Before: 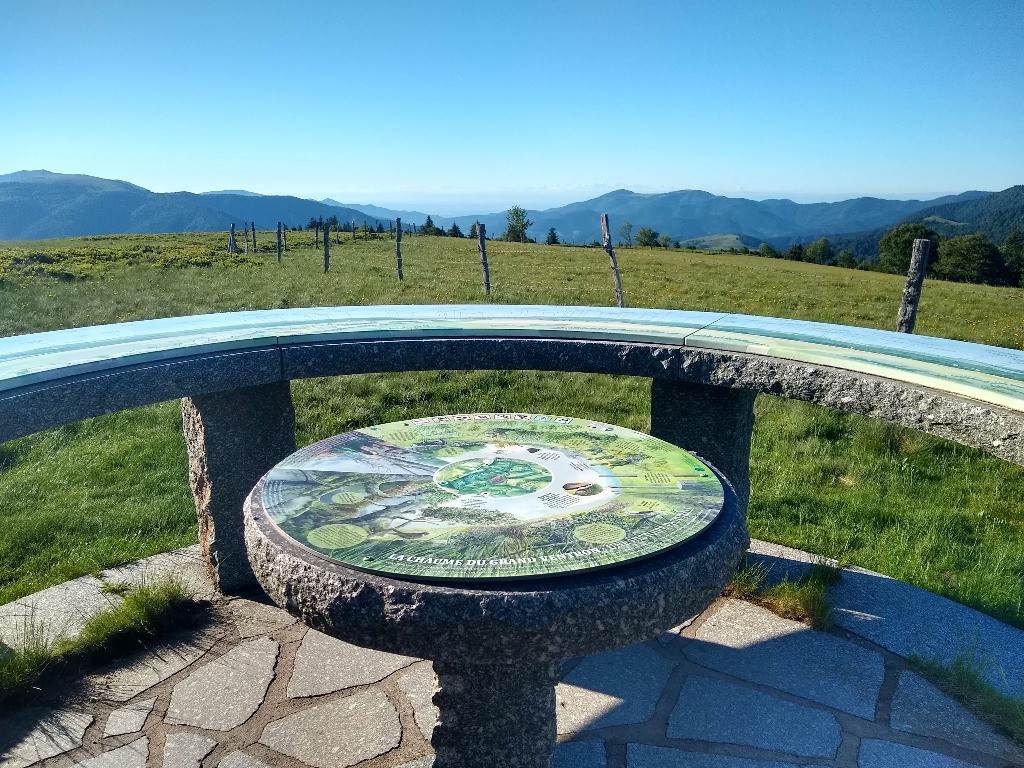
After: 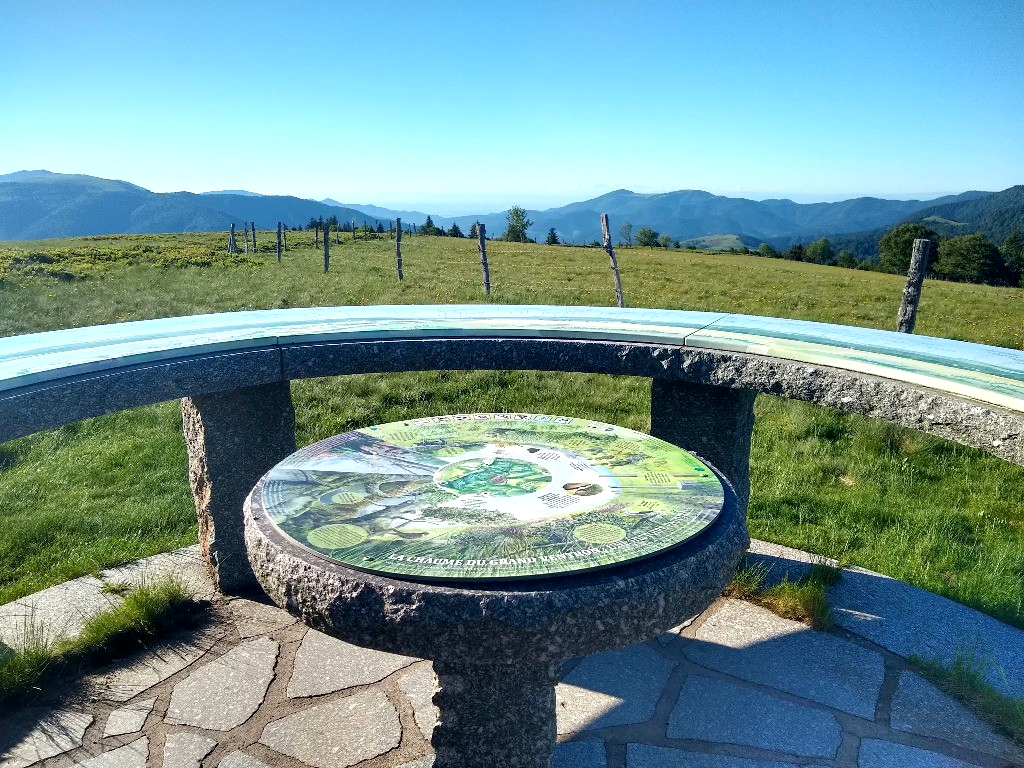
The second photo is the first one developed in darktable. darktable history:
exposure: black level correction 0.001, exposure 0.298 EV, compensate highlight preservation false
